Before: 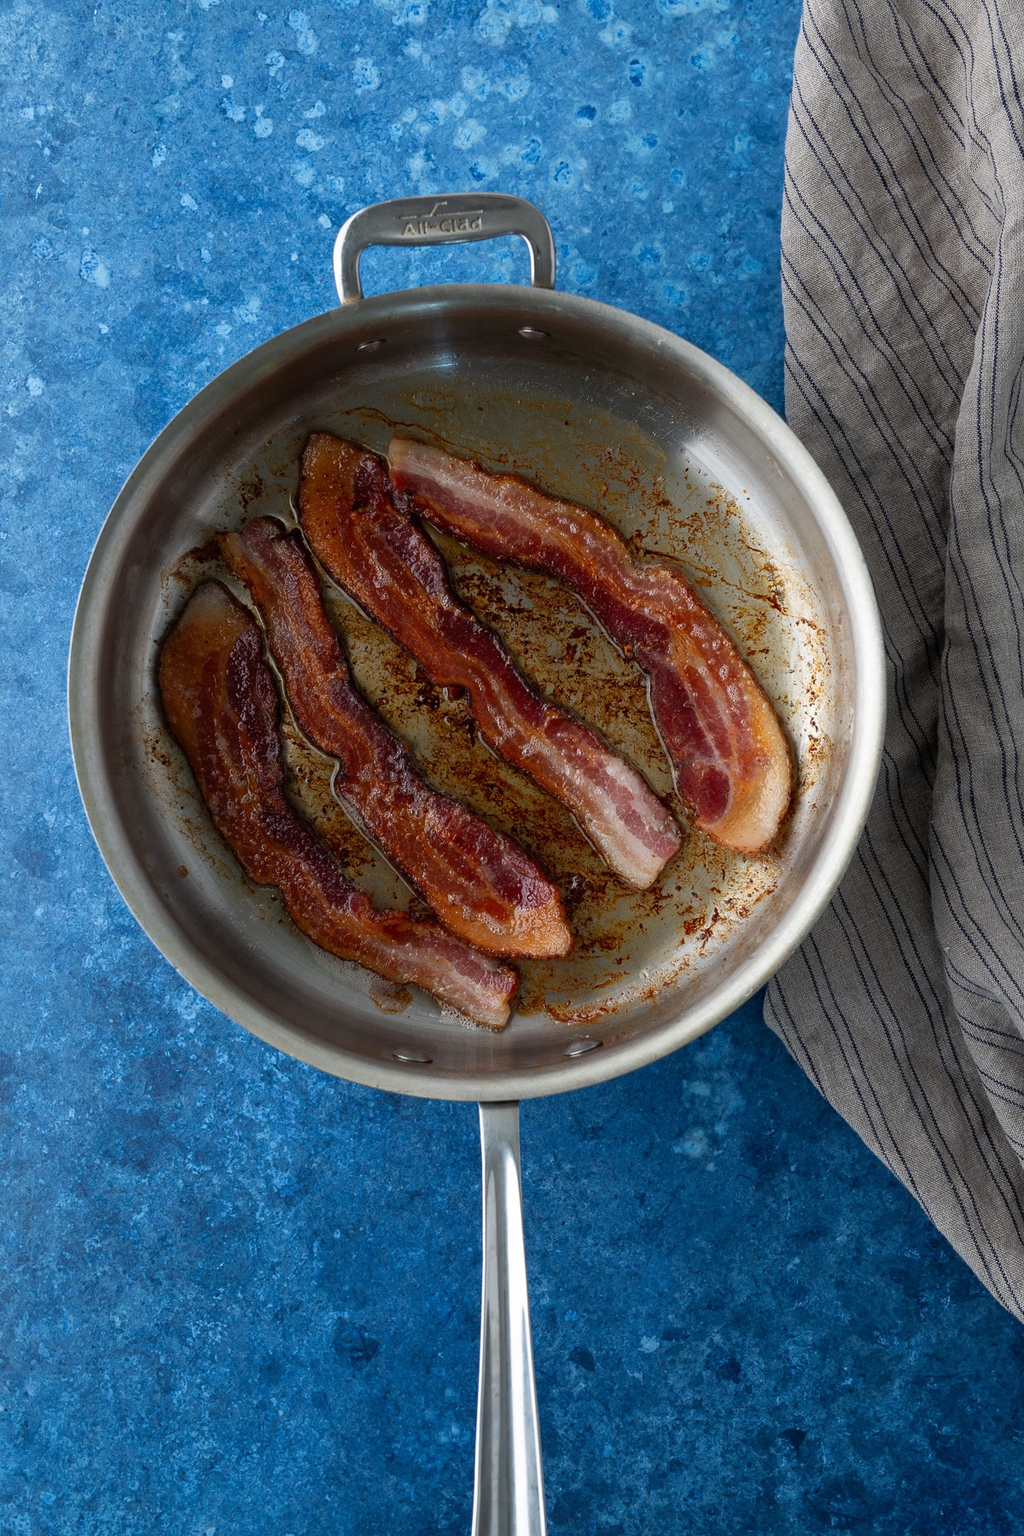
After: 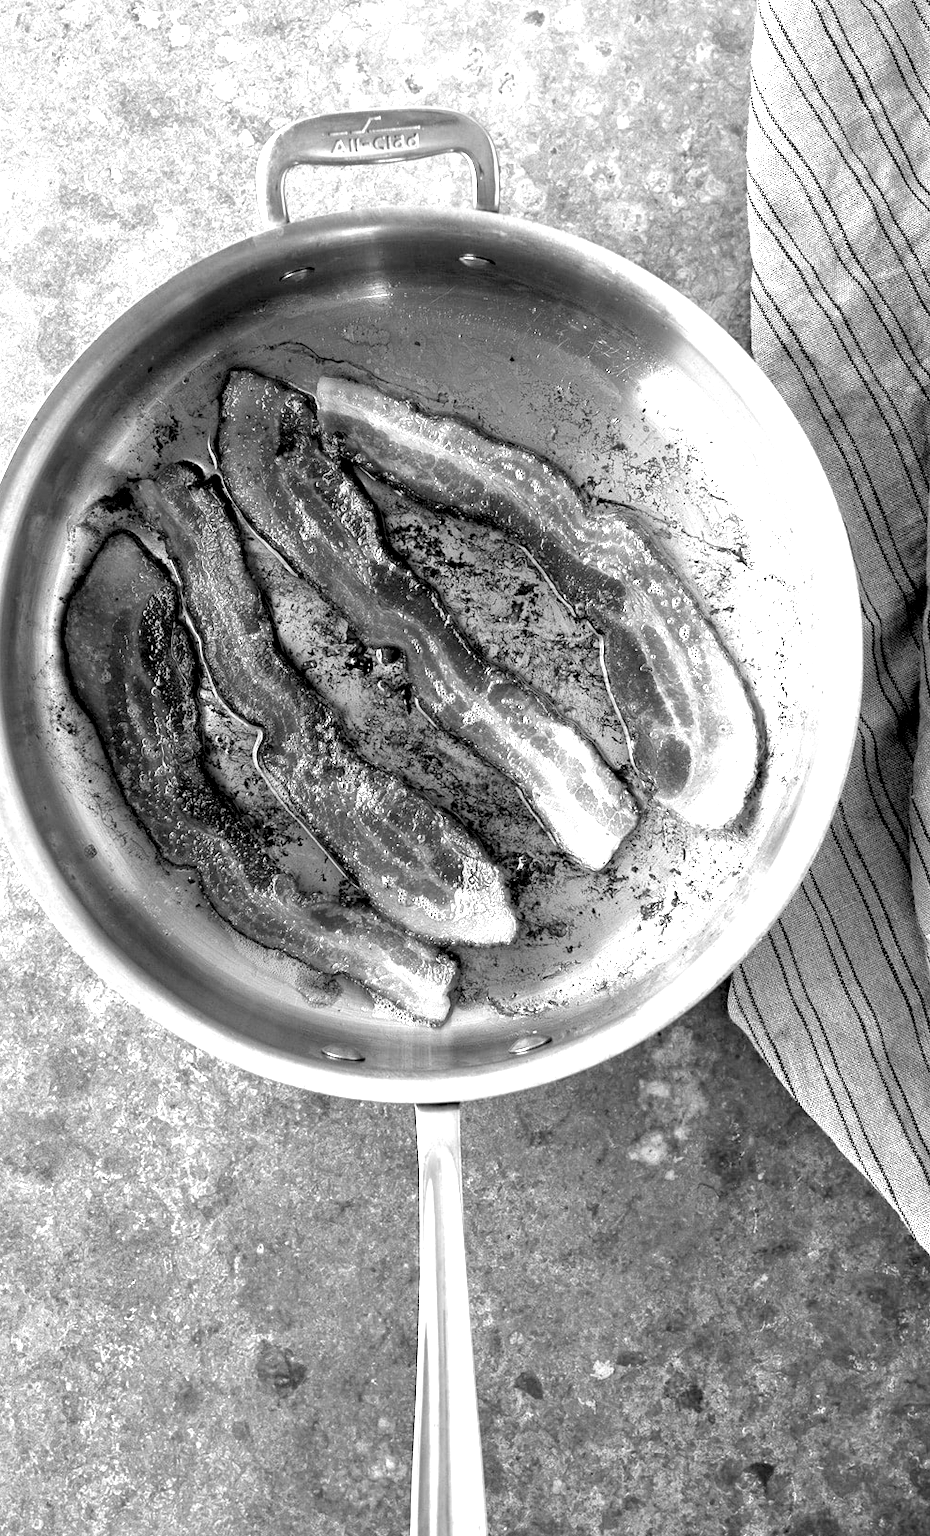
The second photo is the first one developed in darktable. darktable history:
crop: left 9.827%, top 6.262%, right 7.307%, bottom 2.52%
exposure: black level correction 0.005, exposure 2.068 EV, compensate highlight preservation false
color zones: curves: ch1 [(0, -0.394) (0.143, -0.394) (0.286, -0.394) (0.429, -0.392) (0.571, -0.391) (0.714, -0.391) (0.857, -0.391) (1, -0.394)]
